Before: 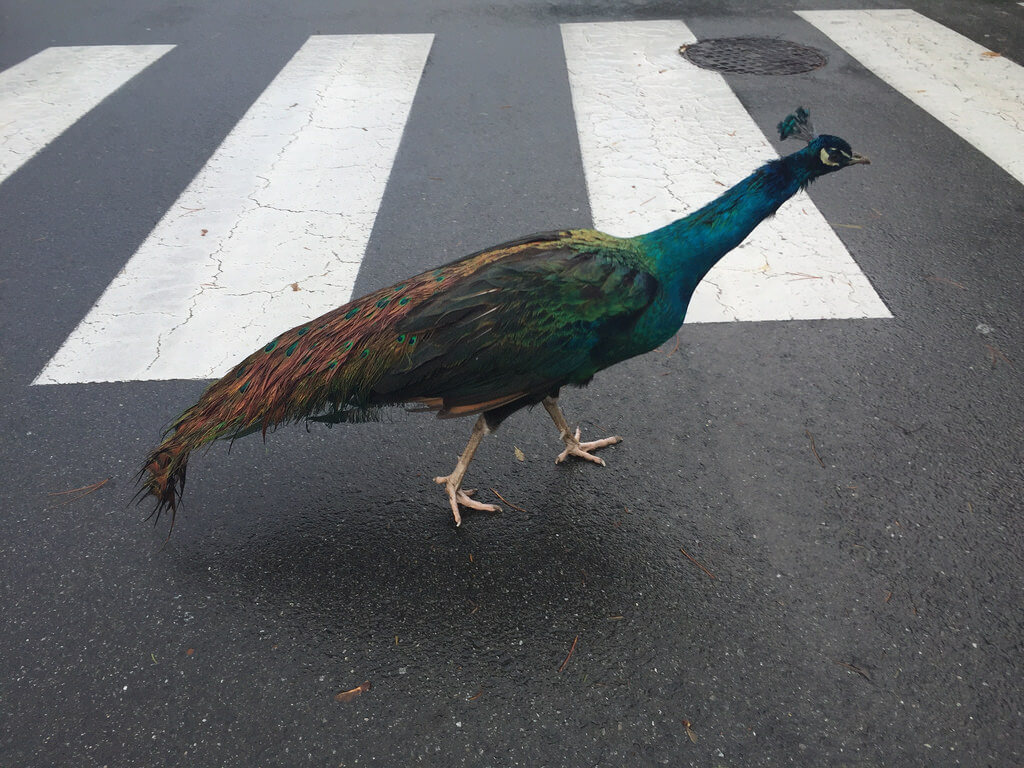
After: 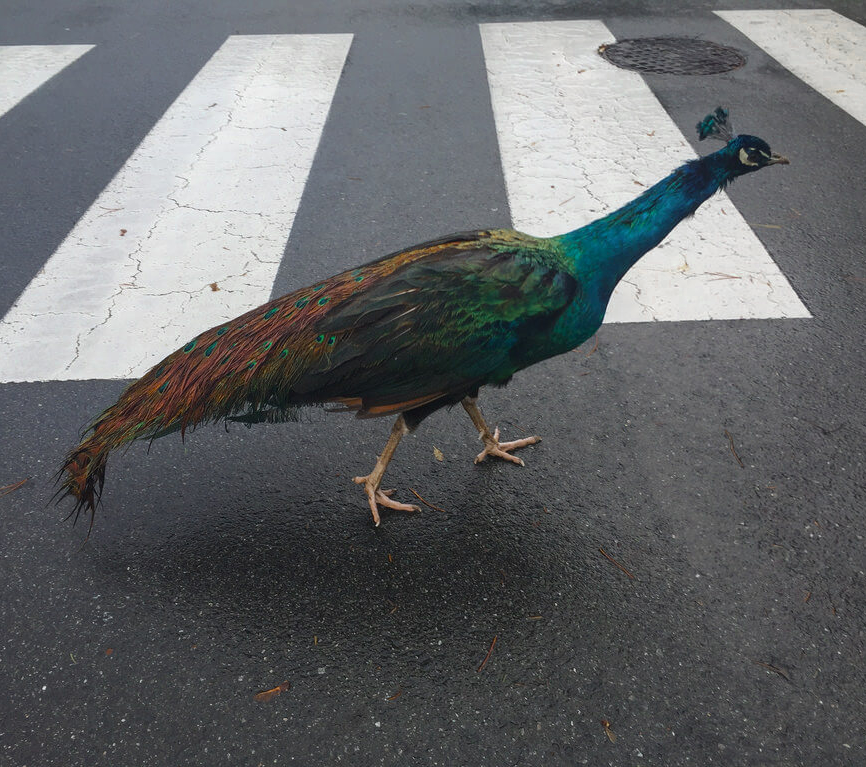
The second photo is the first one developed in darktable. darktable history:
local contrast: detail 109%
color zones: curves: ch0 [(0.11, 0.396) (0.195, 0.36) (0.25, 0.5) (0.303, 0.412) (0.357, 0.544) (0.75, 0.5) (0.967, 0.328)]; ch1 [(0, 0.468) (0.112, 0.512) (0.202, 0.6) (0.25, 0.5) (0.307, 0.352) (0.357, 0.544) (0.75, 0.5) (0.963, 0.524)], mix 42.56%
contrast brightness saturation: contrast 0.029, brightness -0.041
crop: left 7.962%, right 7.392%
